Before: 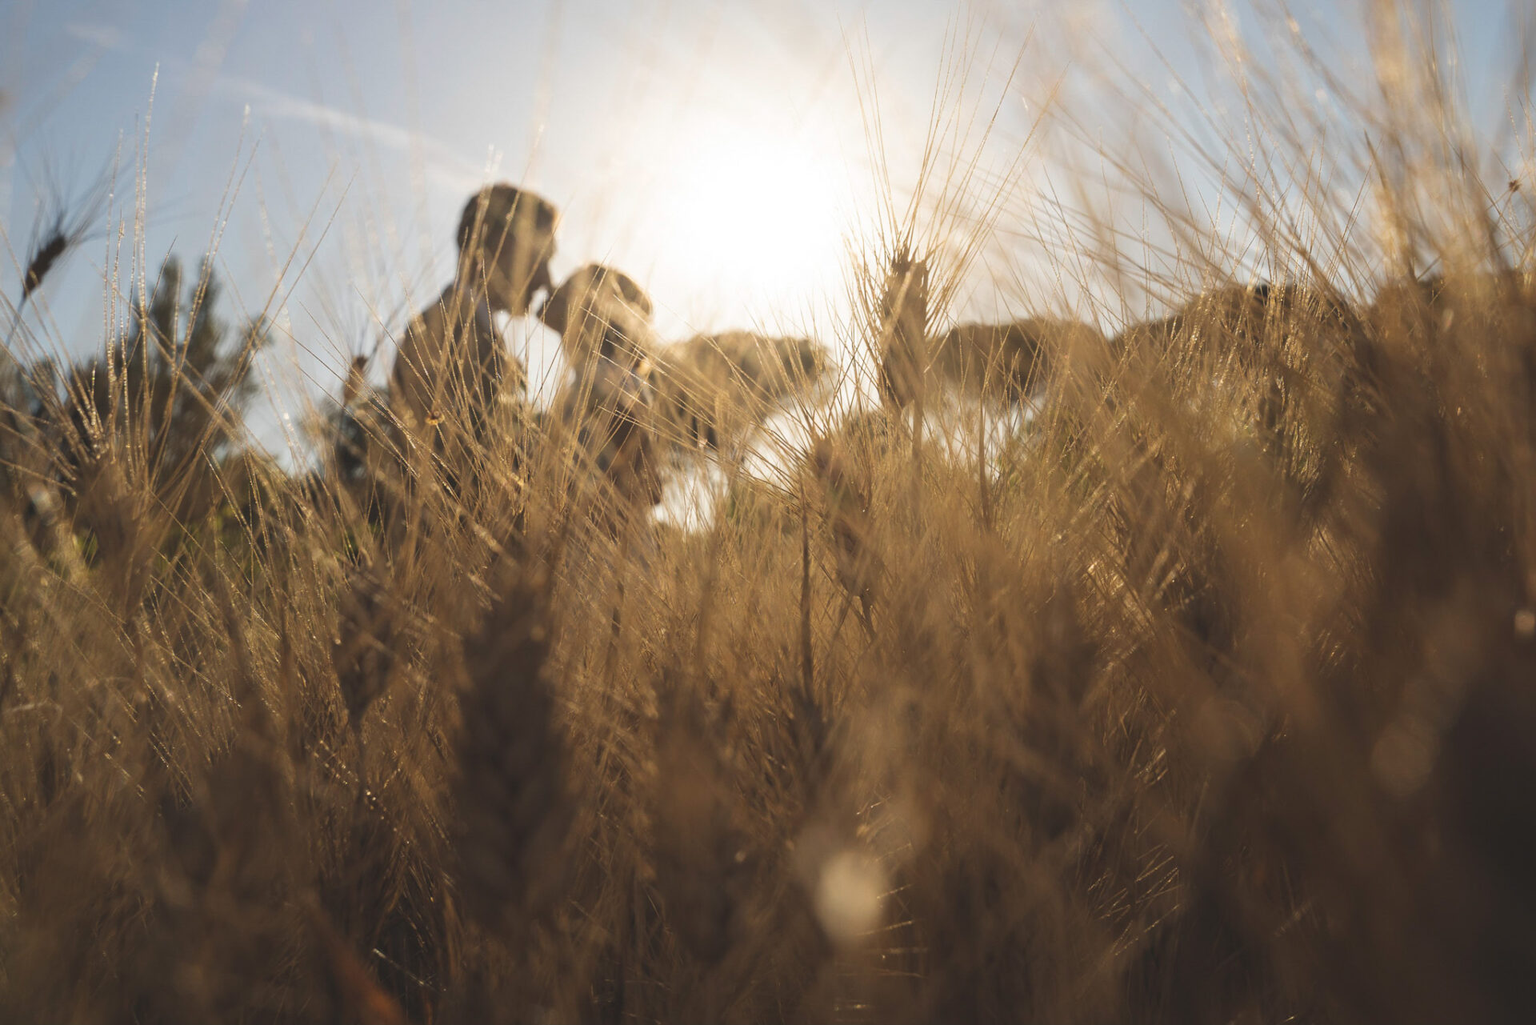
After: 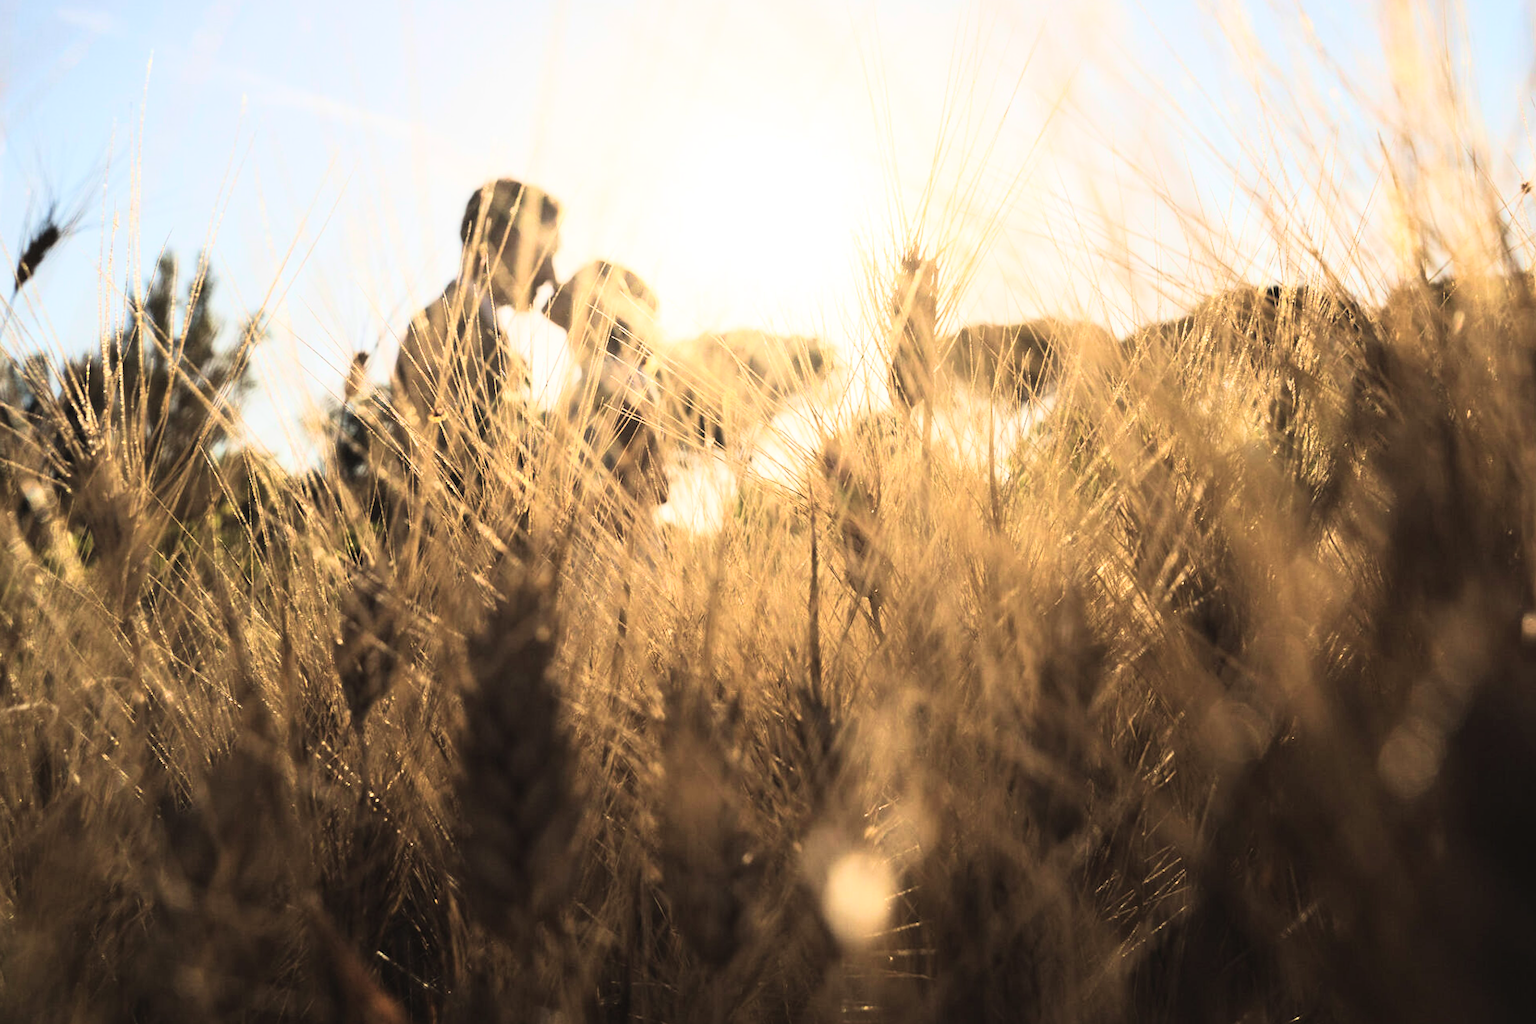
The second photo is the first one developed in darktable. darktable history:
rotate and perspective: rotation 0.174°, lens shift (vertical) 0.013, lens shift (horizontal) 0.019, shear 0.001, automatic cropping original format, crop left 0.007, crop right 0.991, crop top 0.016, crop bottom 0.997
rgb curve: curves: ch0 [(0, 0) (0.21, 0.15) (0.24, 0.21) (0.5, 0.75) (0.75, 0.96) (0.89, 0.99) (1, 1)]; ch1 [(0, 0.02) (0.21, 0.13) (0.25, 0.2) (0.5, 0.67) (0.75, 0.9) (0.89, 0.97) (1, 1)]; ch2 [(0, 0.02) (0.21, 0.13) (0.25, 0.2) (0.5, 0.67) (0.75, 0.9) (0.89, 0.97) (1, 1)], compensate middle gray true
velvia: on, module defaults
